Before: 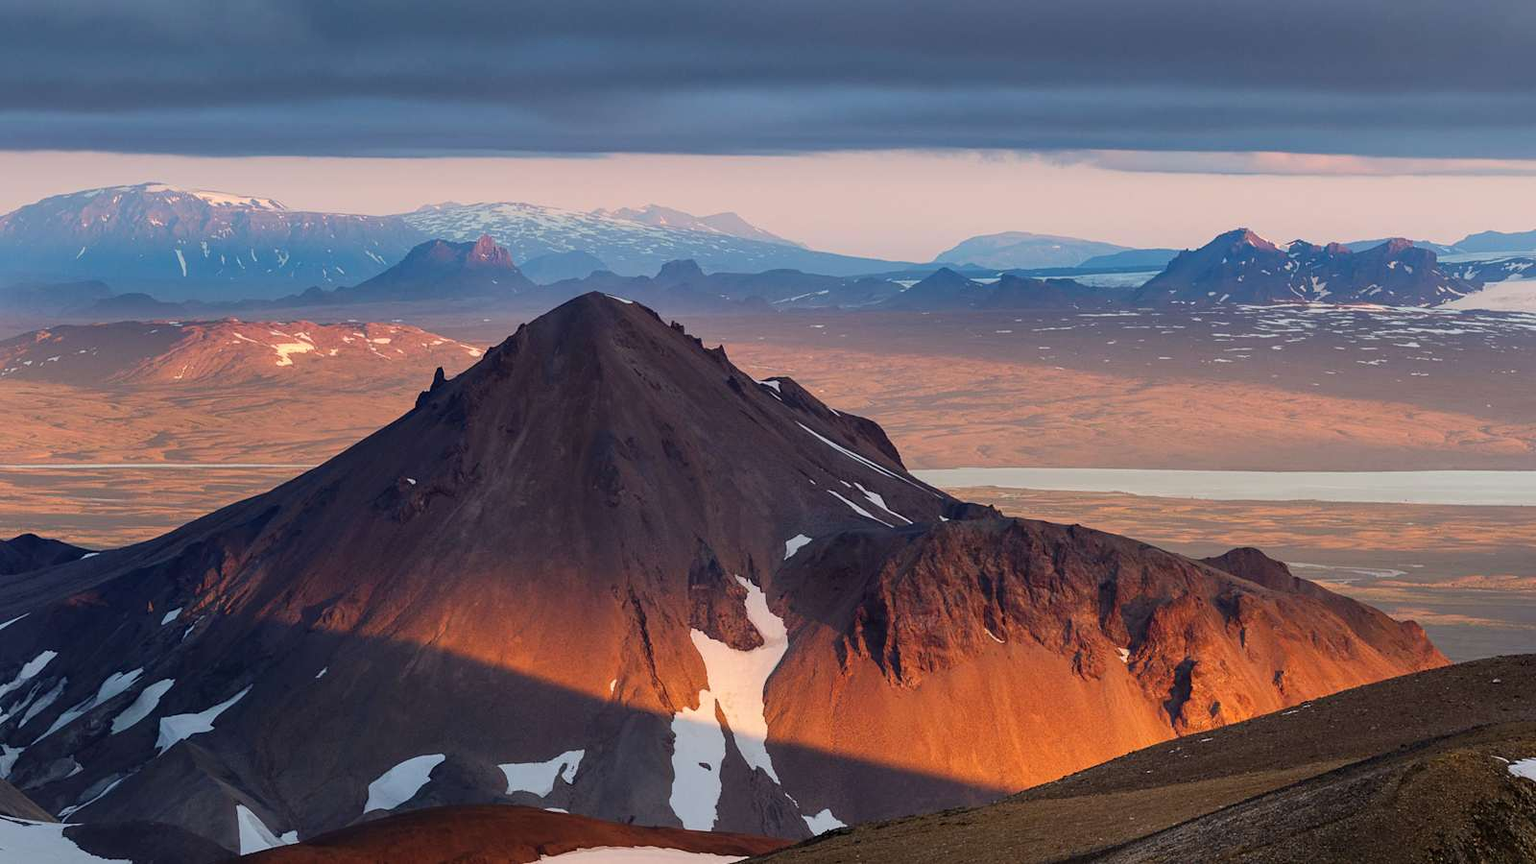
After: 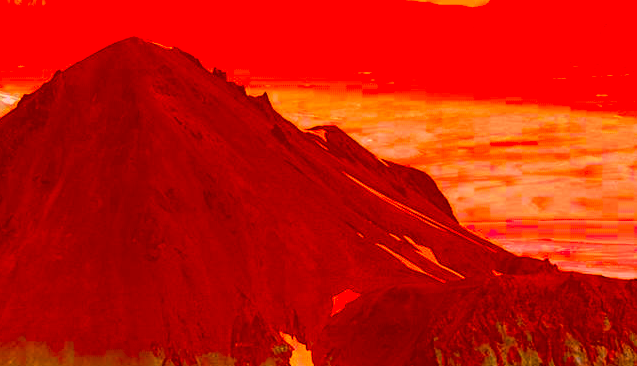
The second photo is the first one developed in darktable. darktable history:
color correction: highlights a* -39.39, highlights b* -39.5, shadows a* -39.74, shadows b* -39.41, saturation -3
tone equalizer: -8 EV -0.724 EV, -7 EV -0.736 EV, -6 EV -0.589 EV, -5 EV -0.381 EV, -3 EV 0.373 EV, -2 EV 0.6 EV, -1 EV 0.688 EV, +0 EV 0.731 EV
crop: left 30.43%, top 29.734%, right 29.724%, bottom 29.517%
